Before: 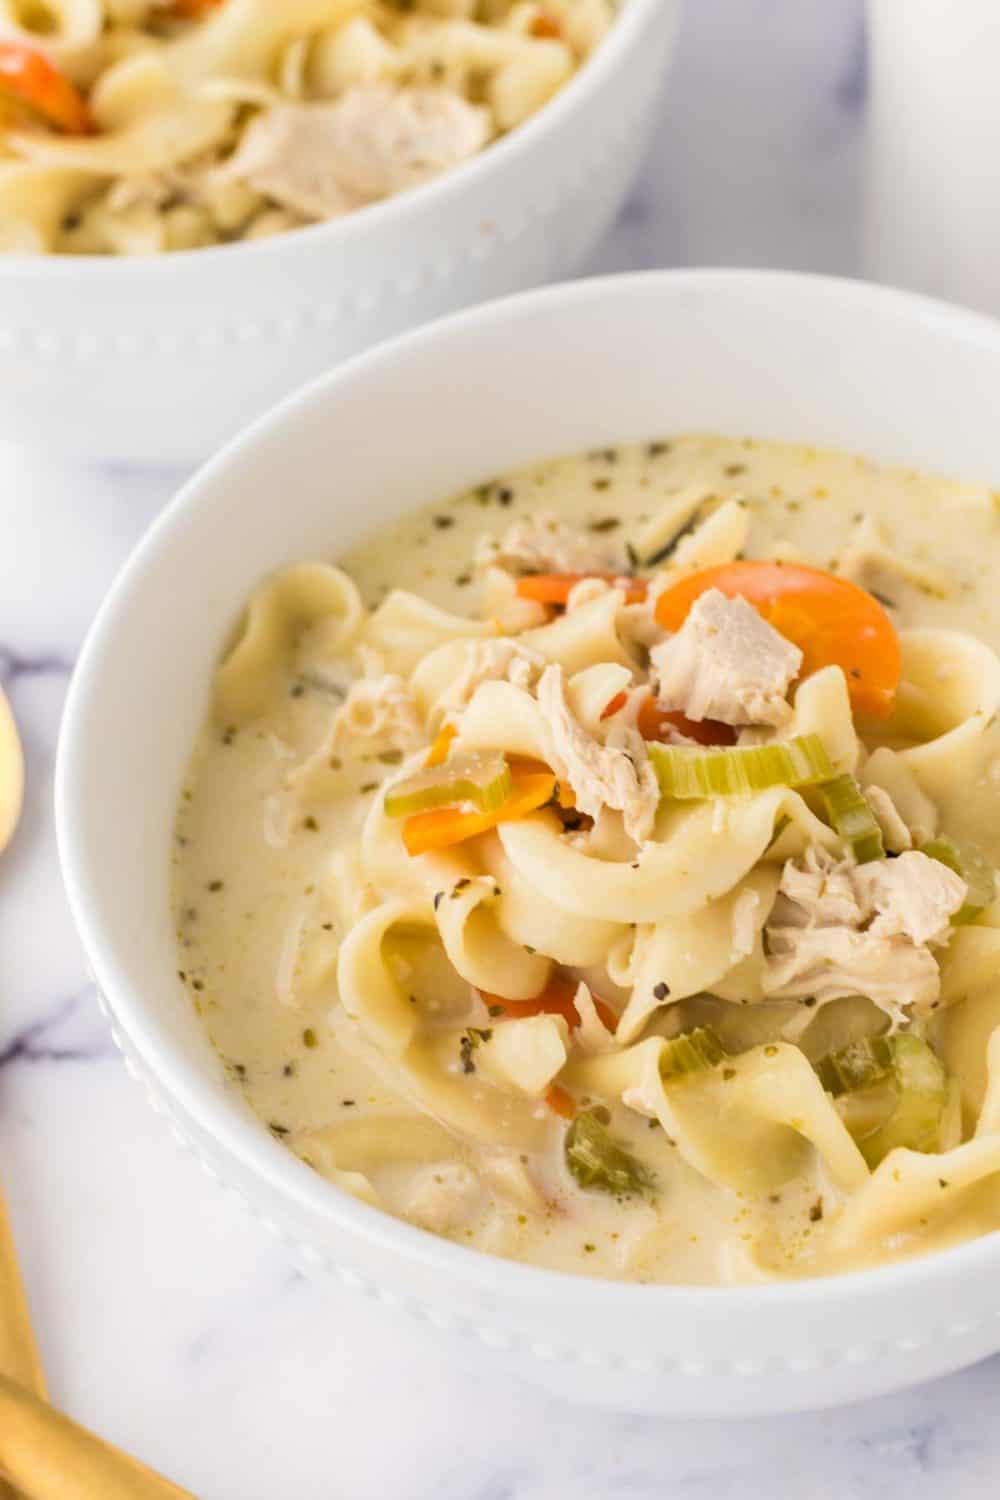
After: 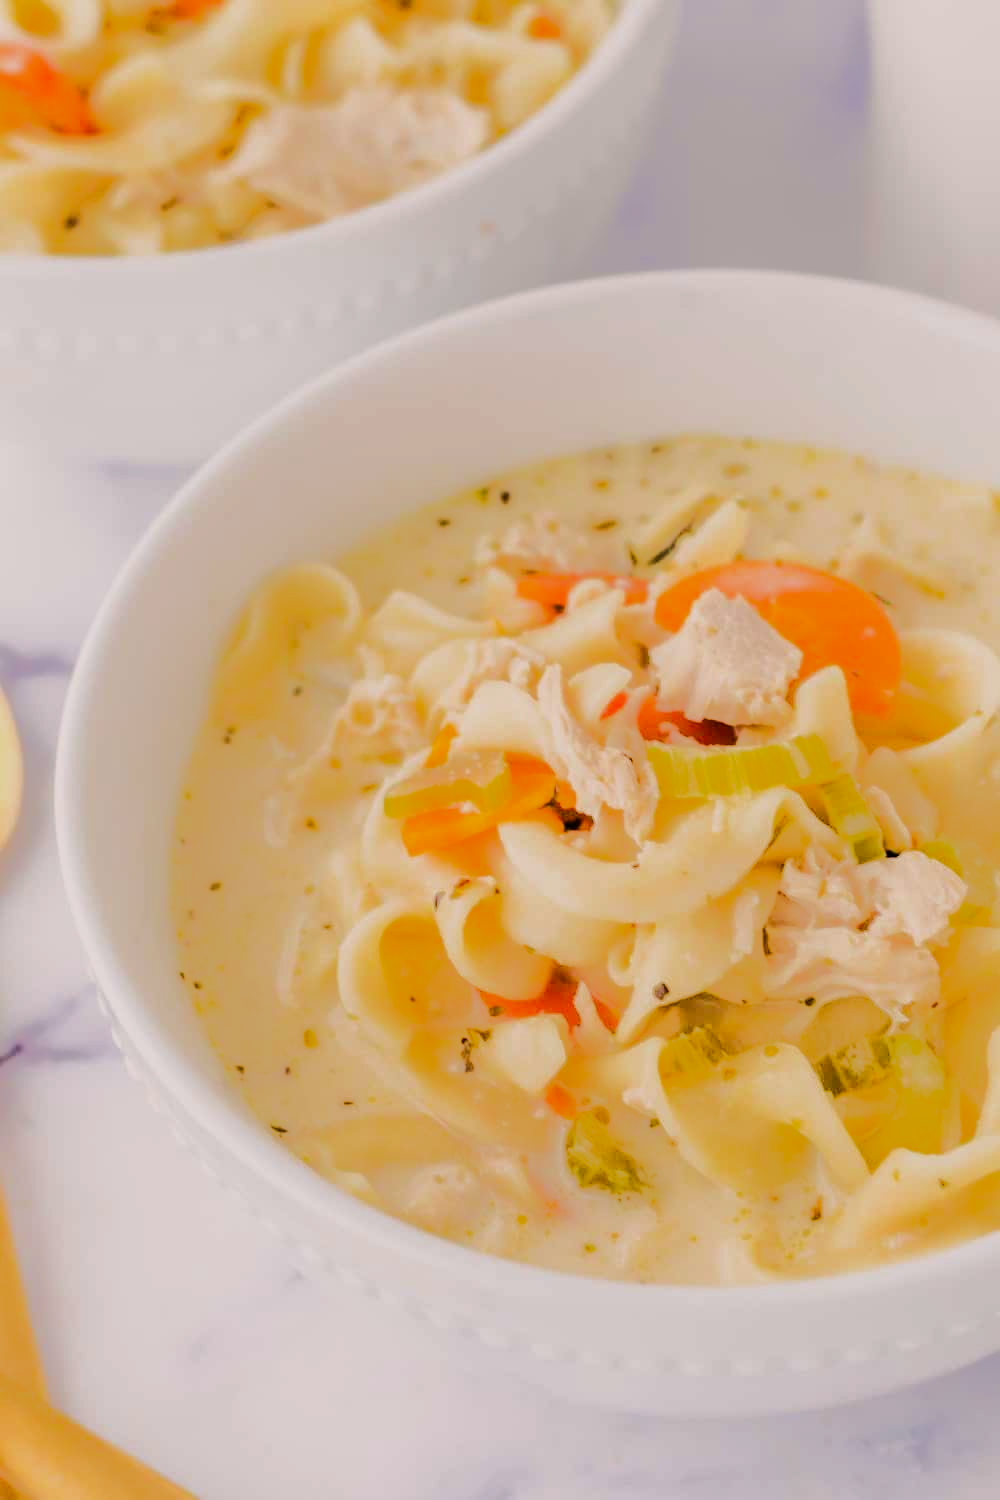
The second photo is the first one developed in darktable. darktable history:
color correction: highlights a* 3.45, highlights b* 1.61, saturation 1.22
filmic rgb: black relative exposure -7.65 EV, white relative exposure 4.56 EV, hardness 3.61
tone equalizer: -8 EV -0.5 EV, -7 EV -0.314 EV, -6 EV -0.079 EV, -5 EV 0.379 EV, -4 EV 0.981 EV, -3 EV 0.799 EV, -2 EV -0.015 EV, -1 EV 0.126 EV, +0 EV -0.016 EV, edges refinement/feathering 500, mask exposure compensation -1.57 EV, preserve details no
